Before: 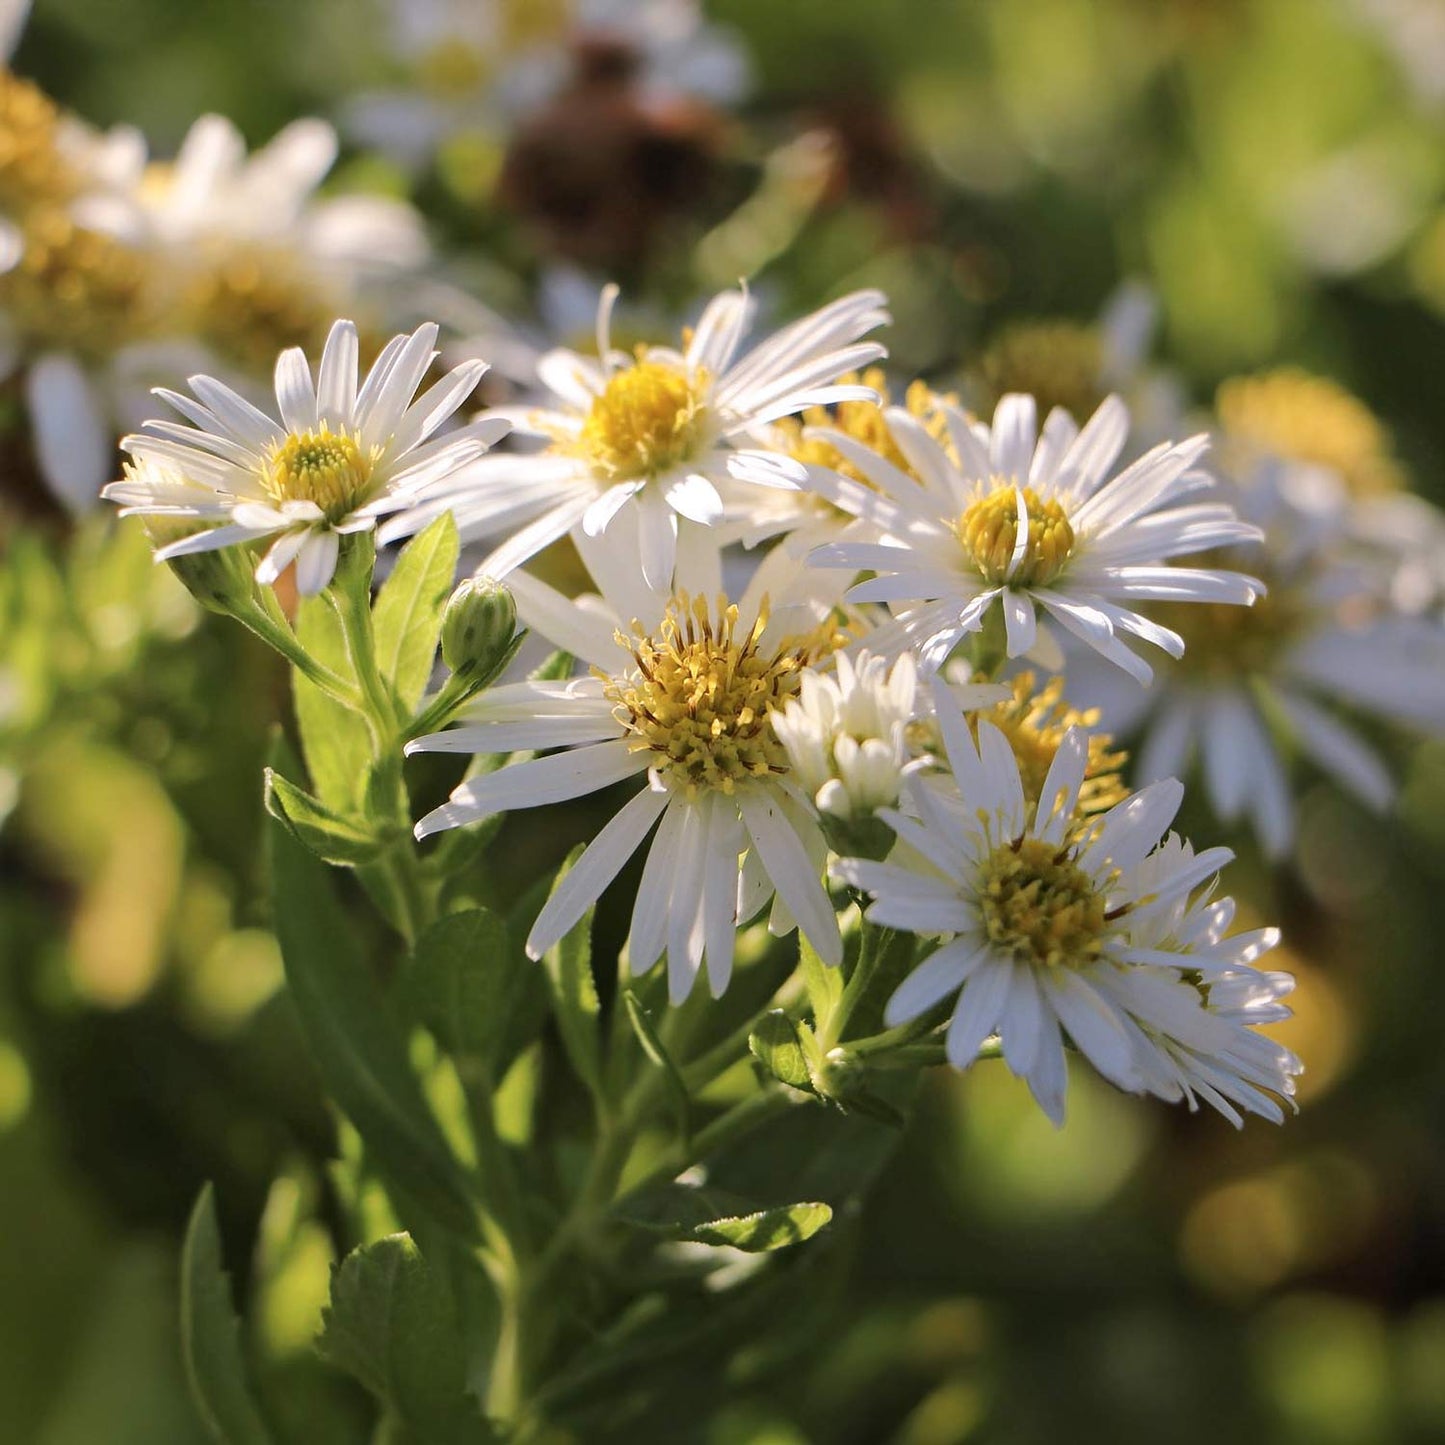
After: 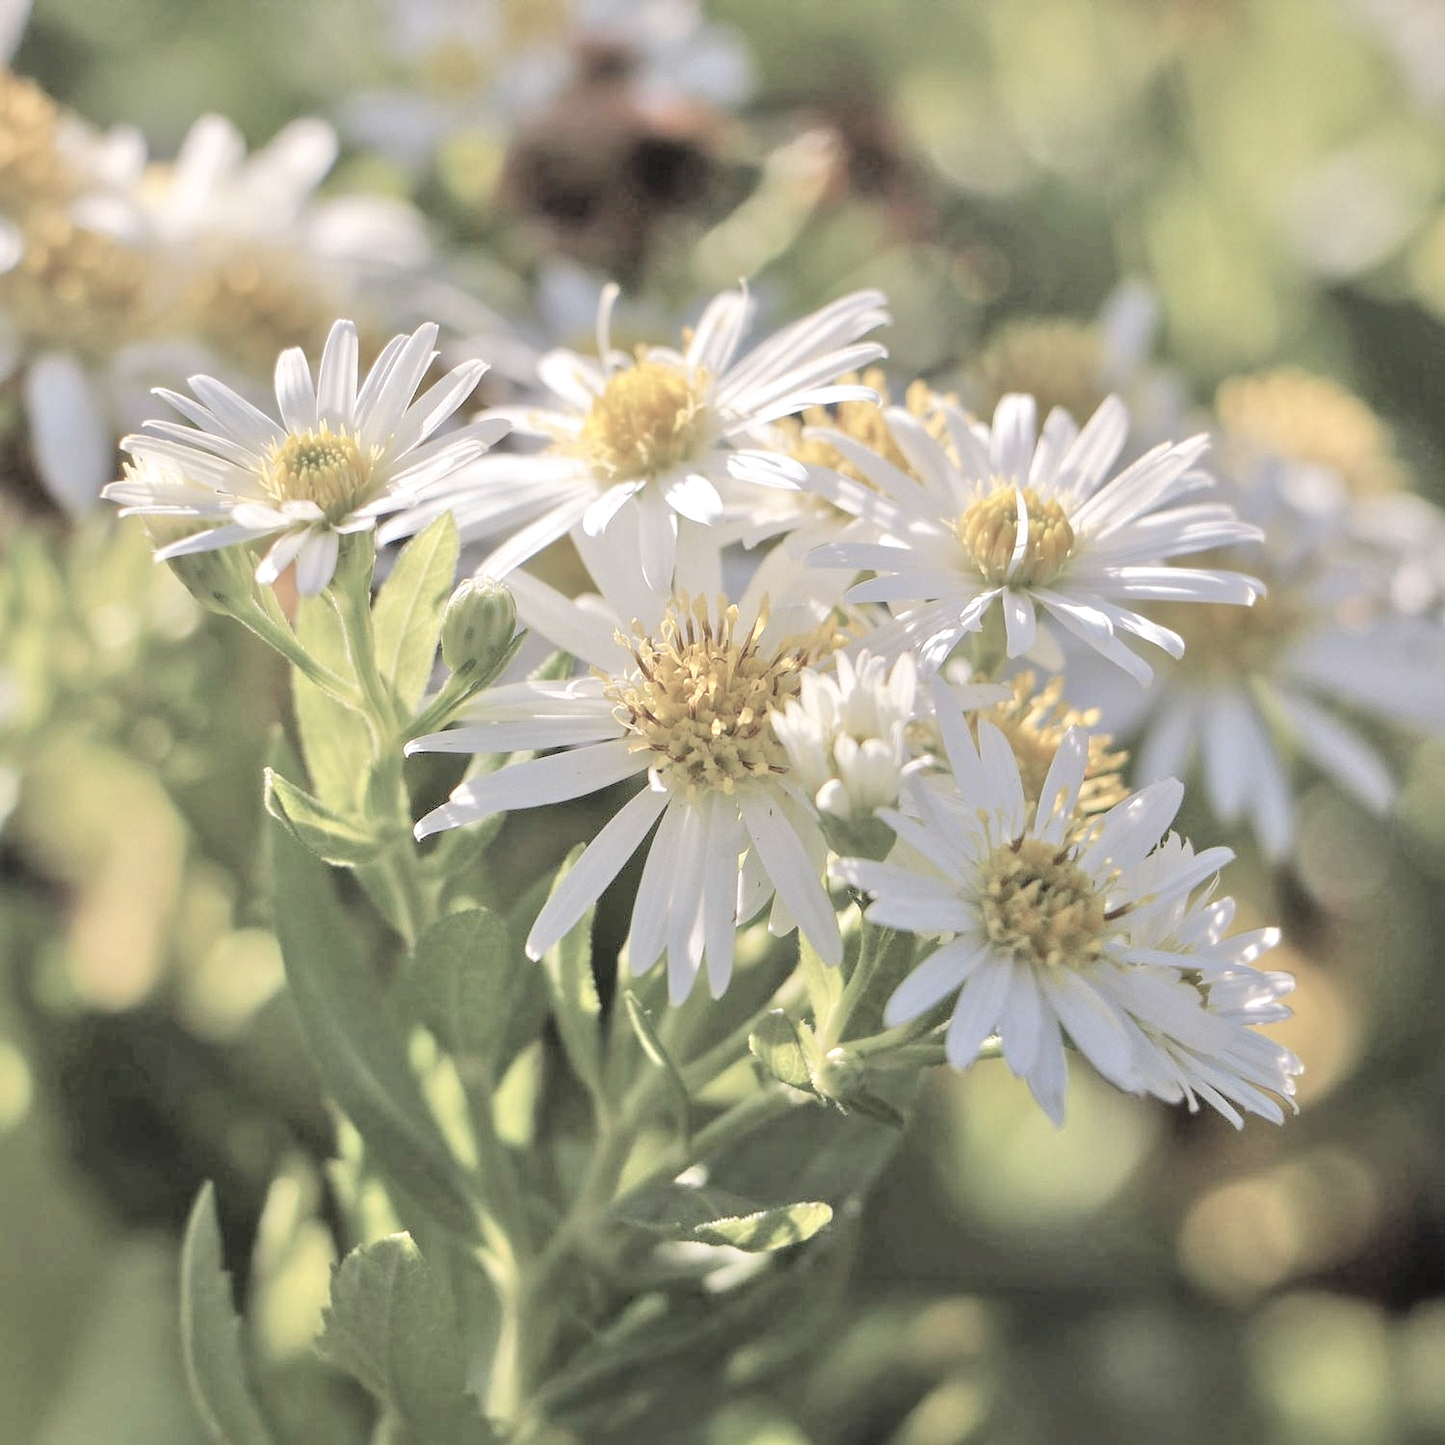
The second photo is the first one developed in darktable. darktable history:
contrast brightness saturation: brightness 0.18, saturation -0.5
tone equalizer: -7 EV 0.15 EV, -6 EV 0.6 EV, -5 EV 1.15 EV, -4 EV 1.33 EV, -3 EV 1.15 EV, -2 EV 0.6 EV, -1 EV 0.15 EV, mask exposure compensation -0.5 EV
